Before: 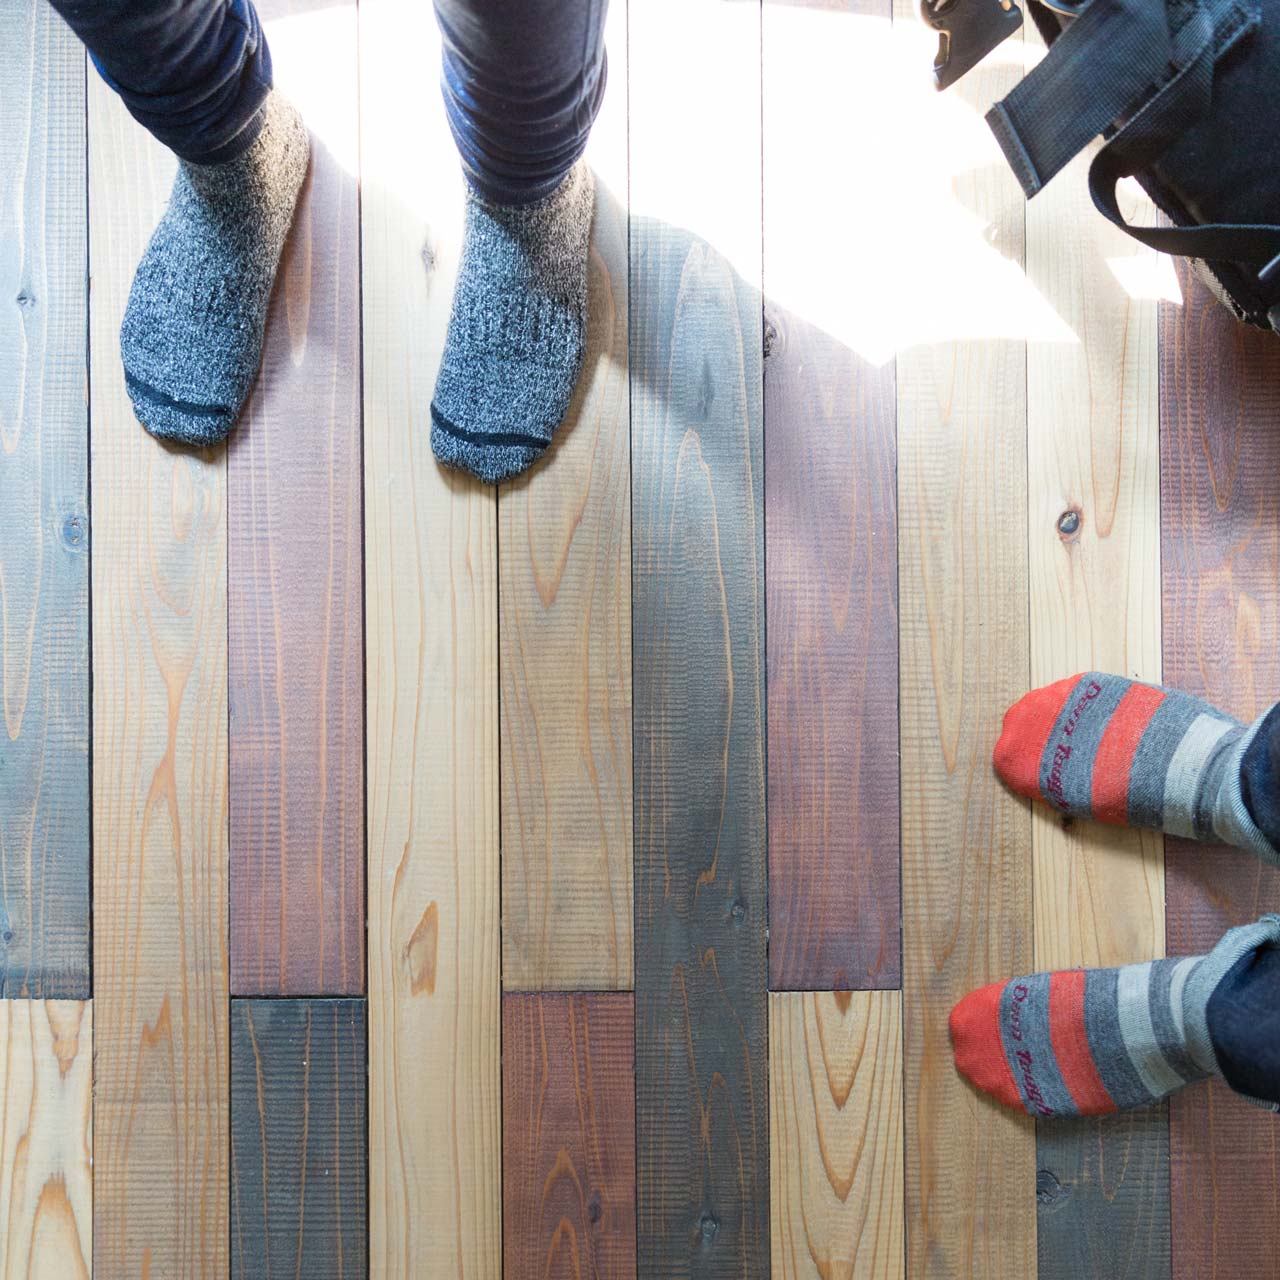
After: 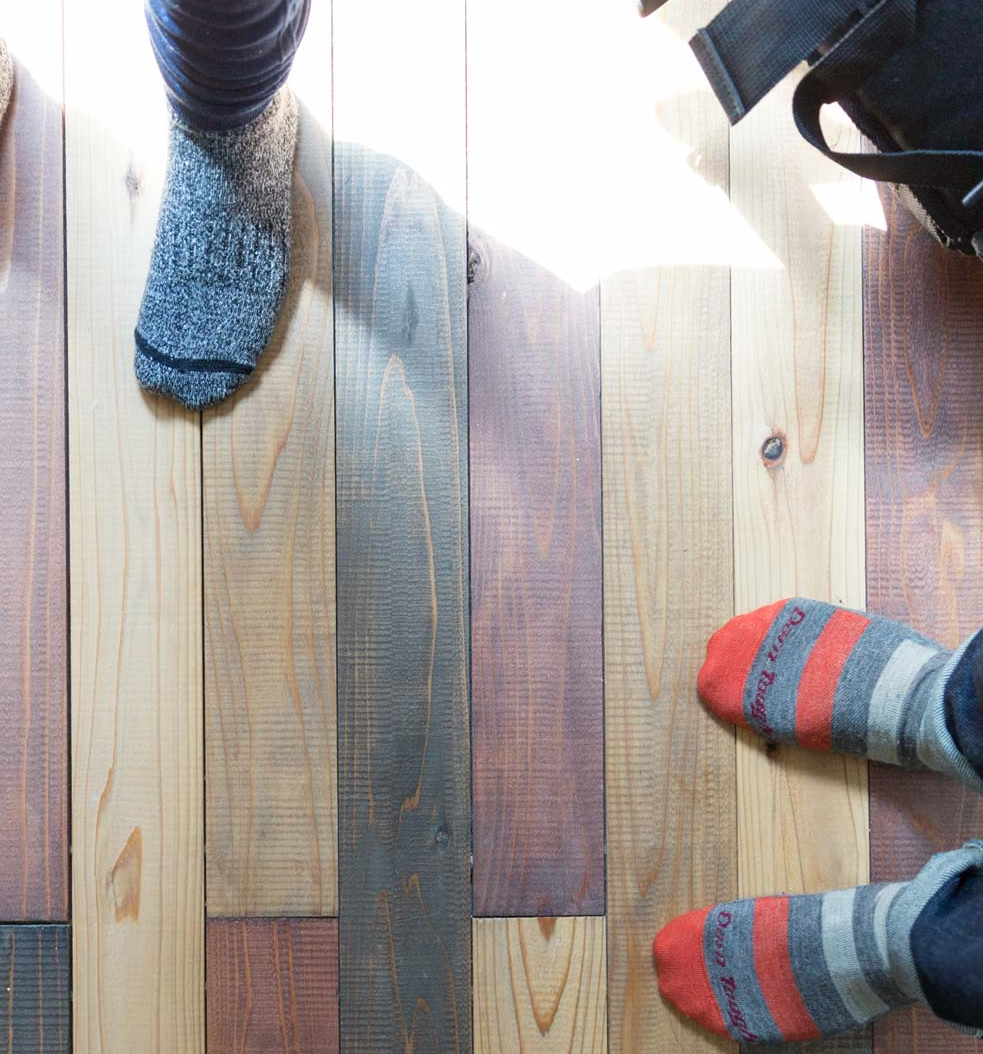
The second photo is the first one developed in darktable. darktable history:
crop: left 23.183%, top 5.827%, bottom 11.795%
